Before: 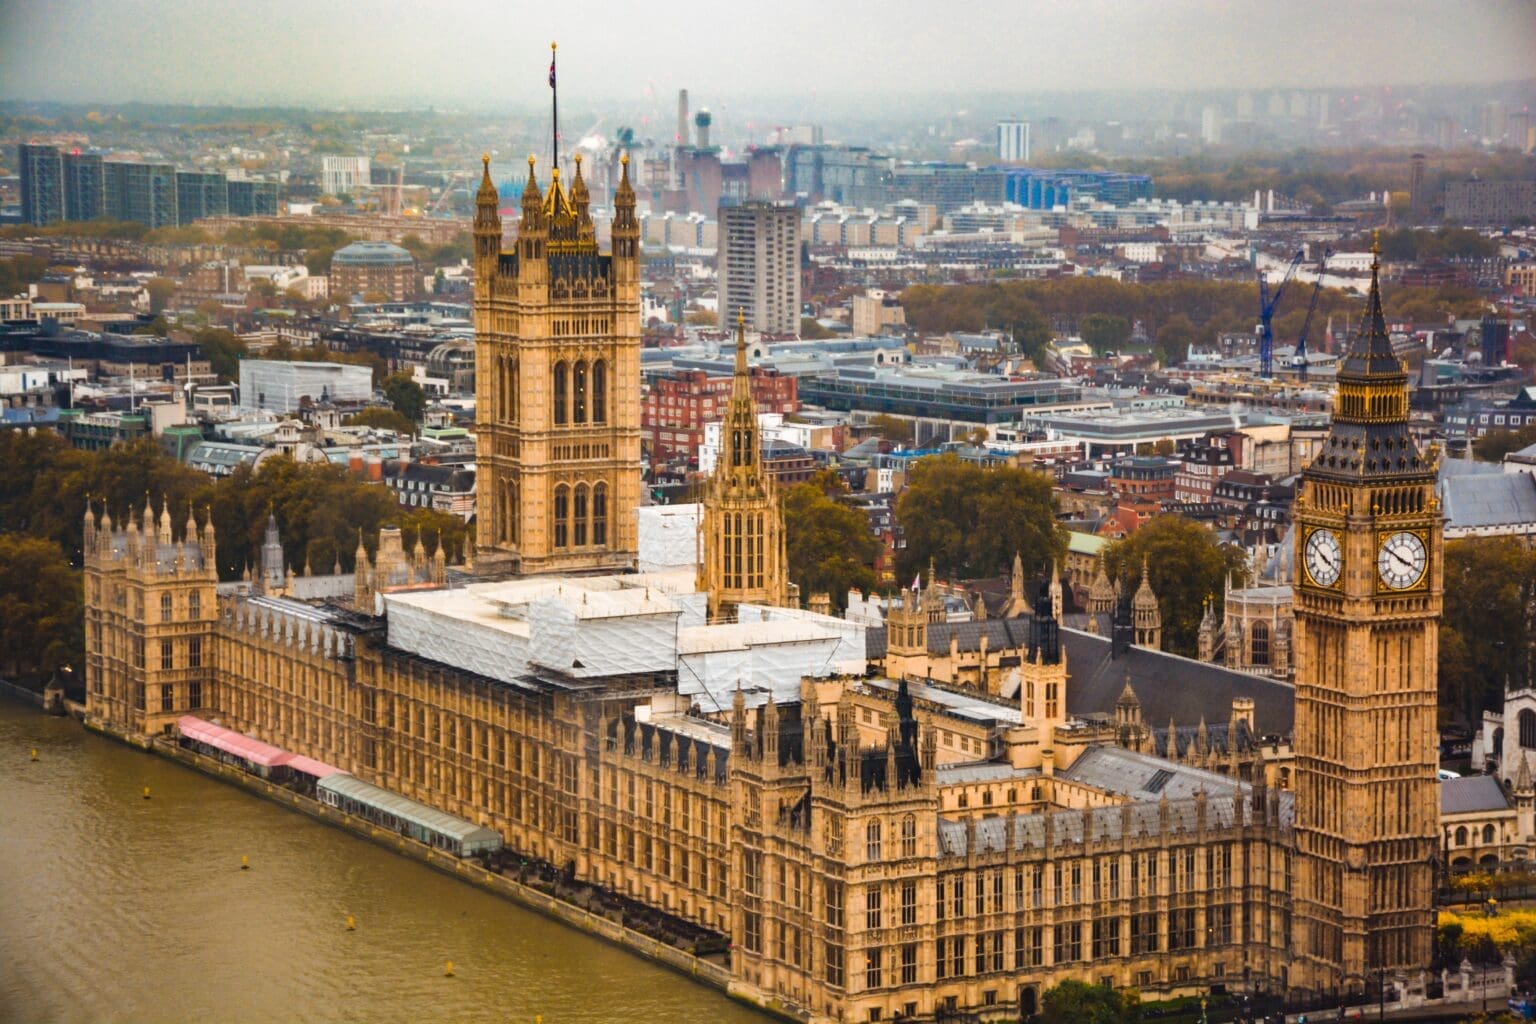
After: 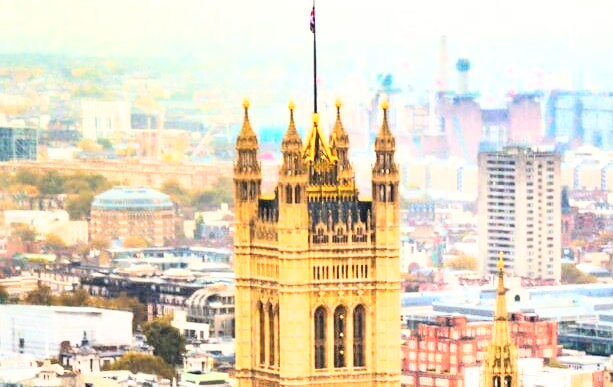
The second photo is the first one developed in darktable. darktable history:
crop: left 15.669%, top 5.46%, right 44.405%, bottom 56.724%
base curve: curves: ch0 [(0, 0) (0.007, 0.004) (0.027, 0.03) (0.046, 0.07) (0.207, 0.54) (0.442, 0.872) (0.673, 0.972) (1, 1)]
exposure: exposure 0.497 EV, compensate exposure bias true, compensate highlight preservation false
